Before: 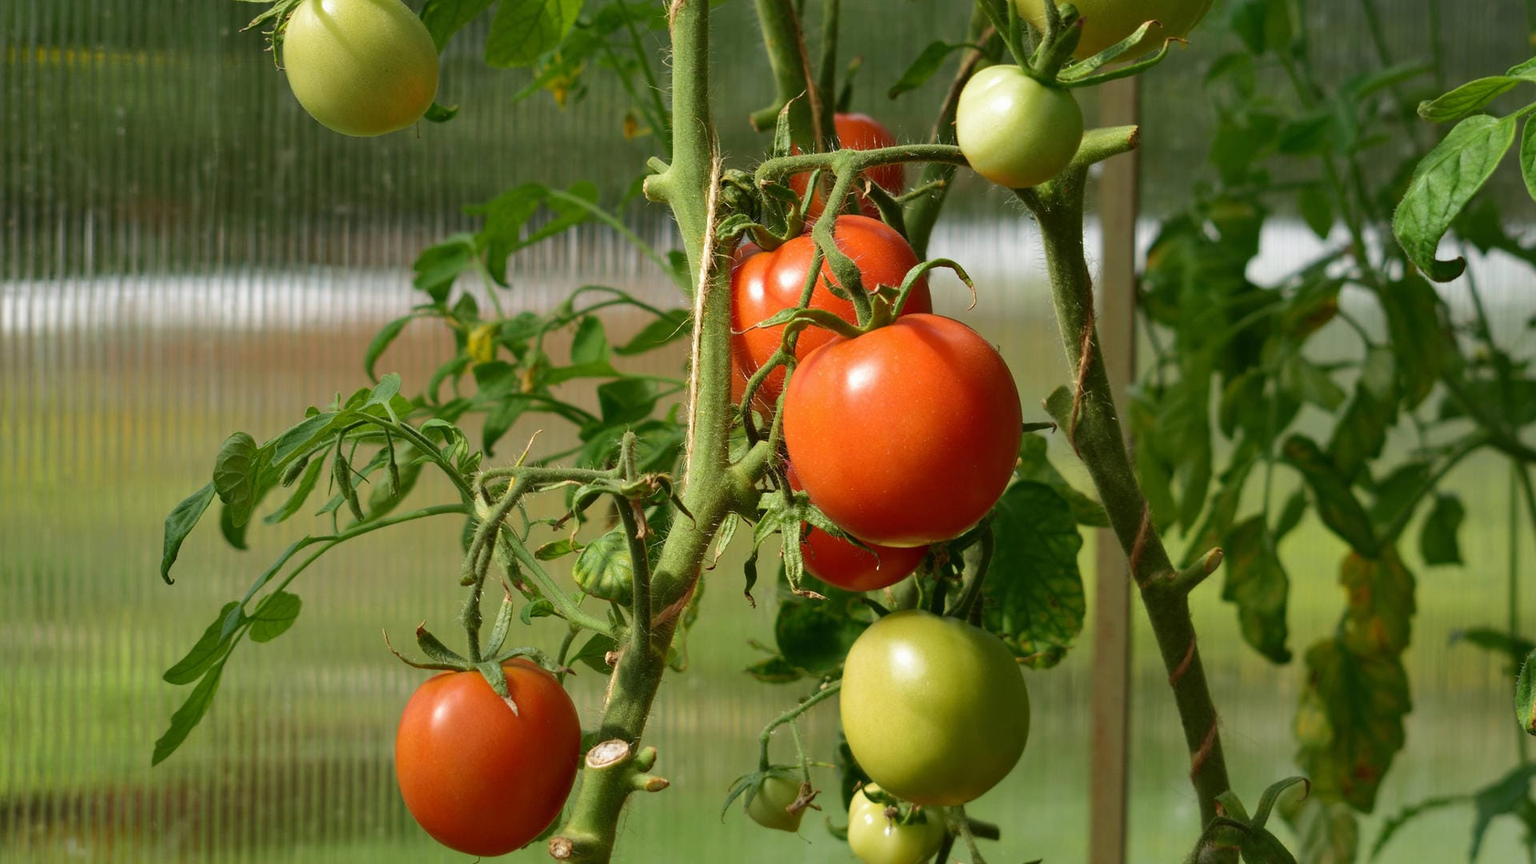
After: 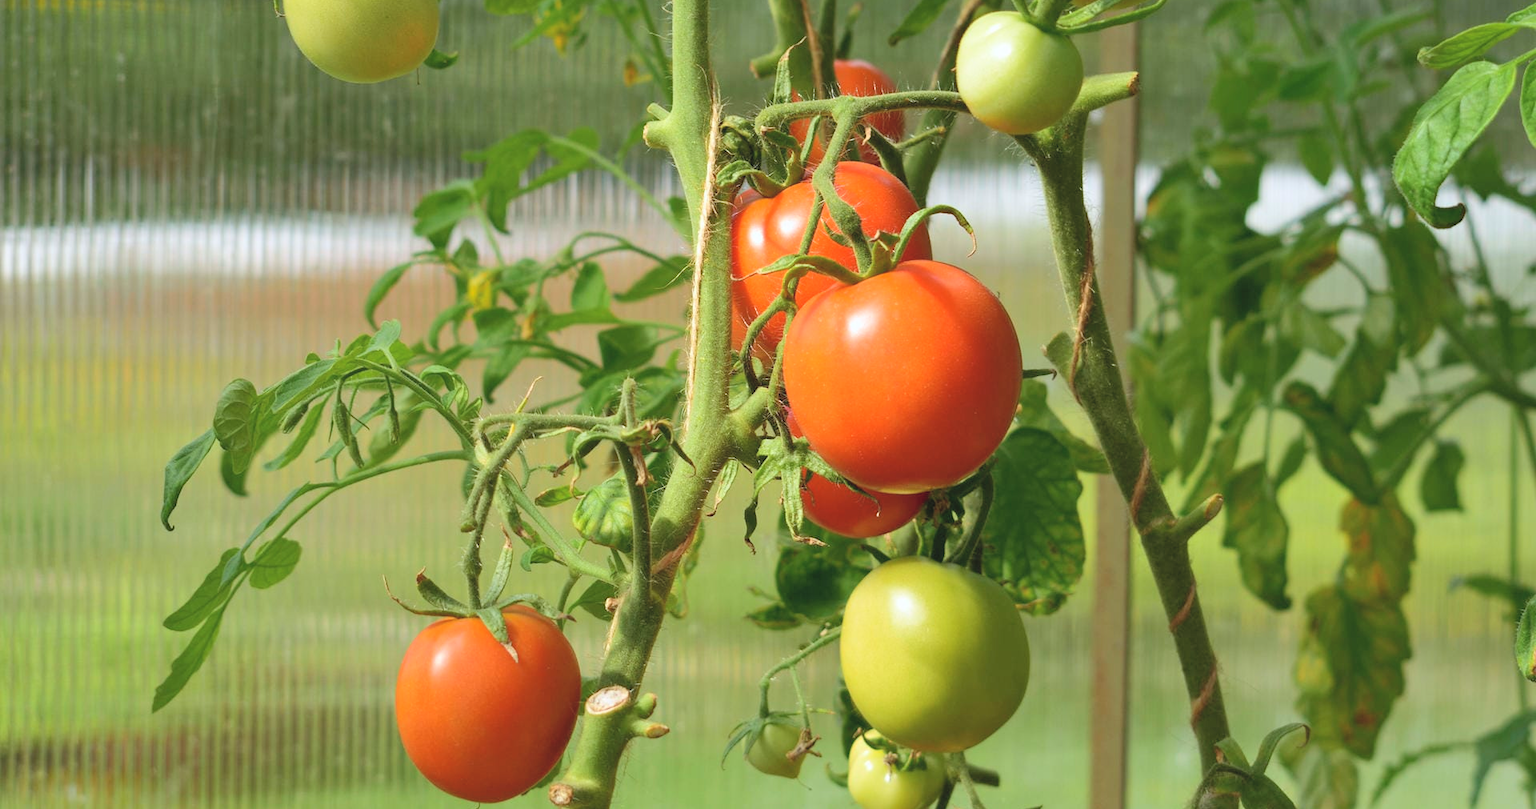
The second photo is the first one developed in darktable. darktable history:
crop and rotate: top 6.25%
contrast brightness saturation: contrast 0.1, brightness 0.3, saturation 0.14
white balance: red 0.98, blue 1.034
